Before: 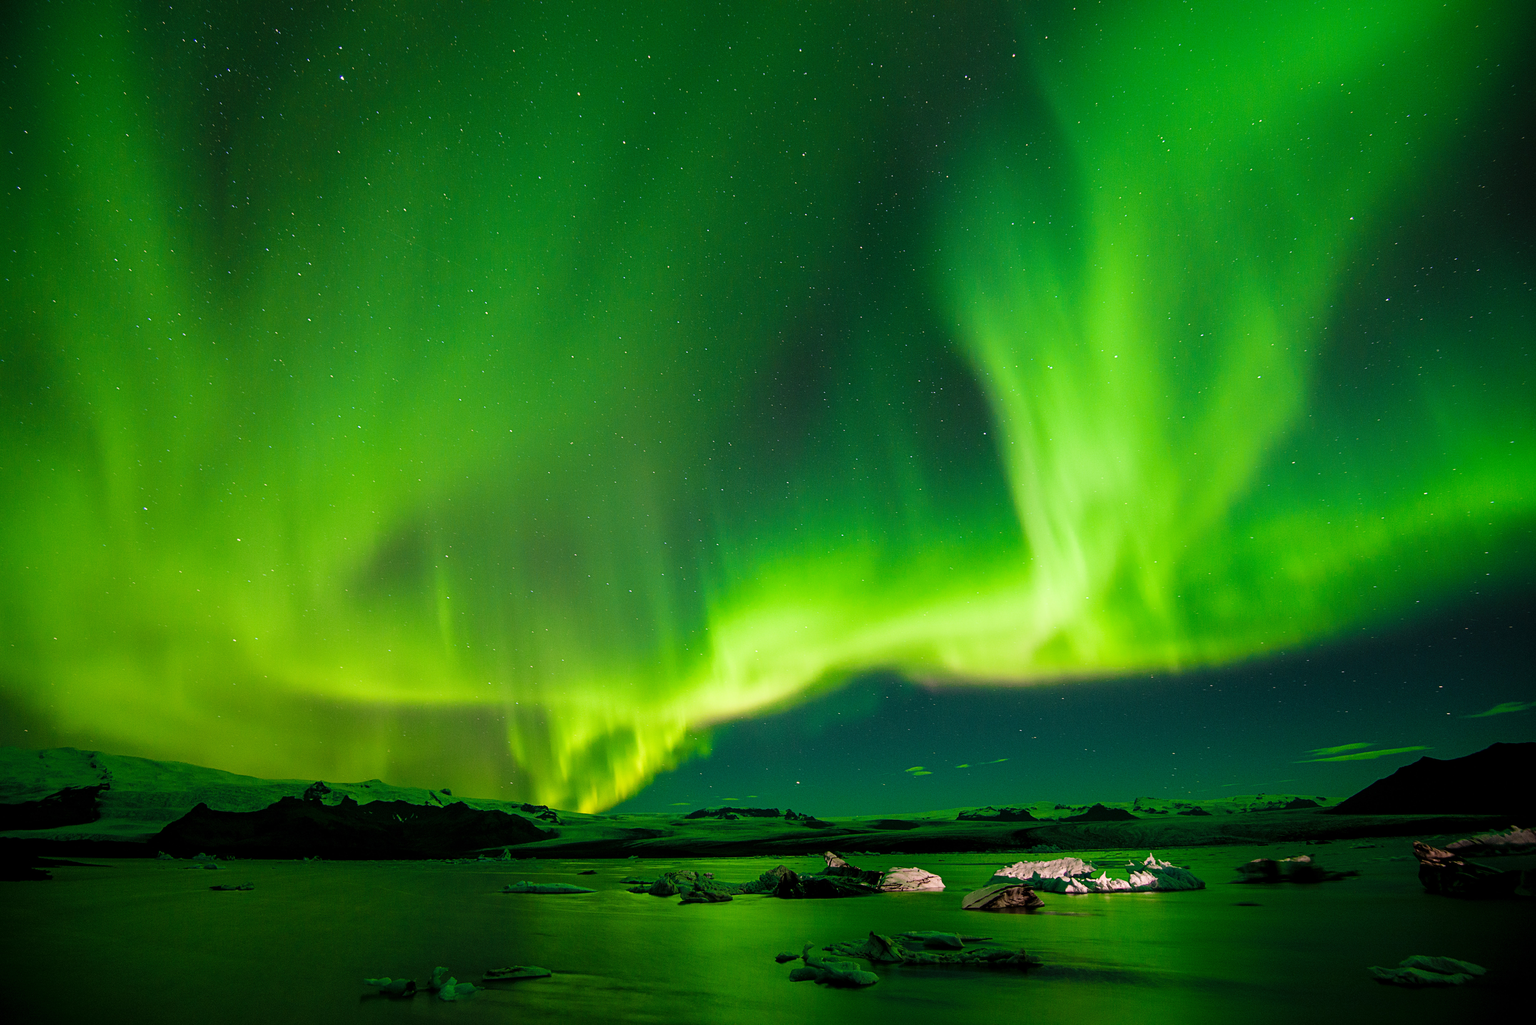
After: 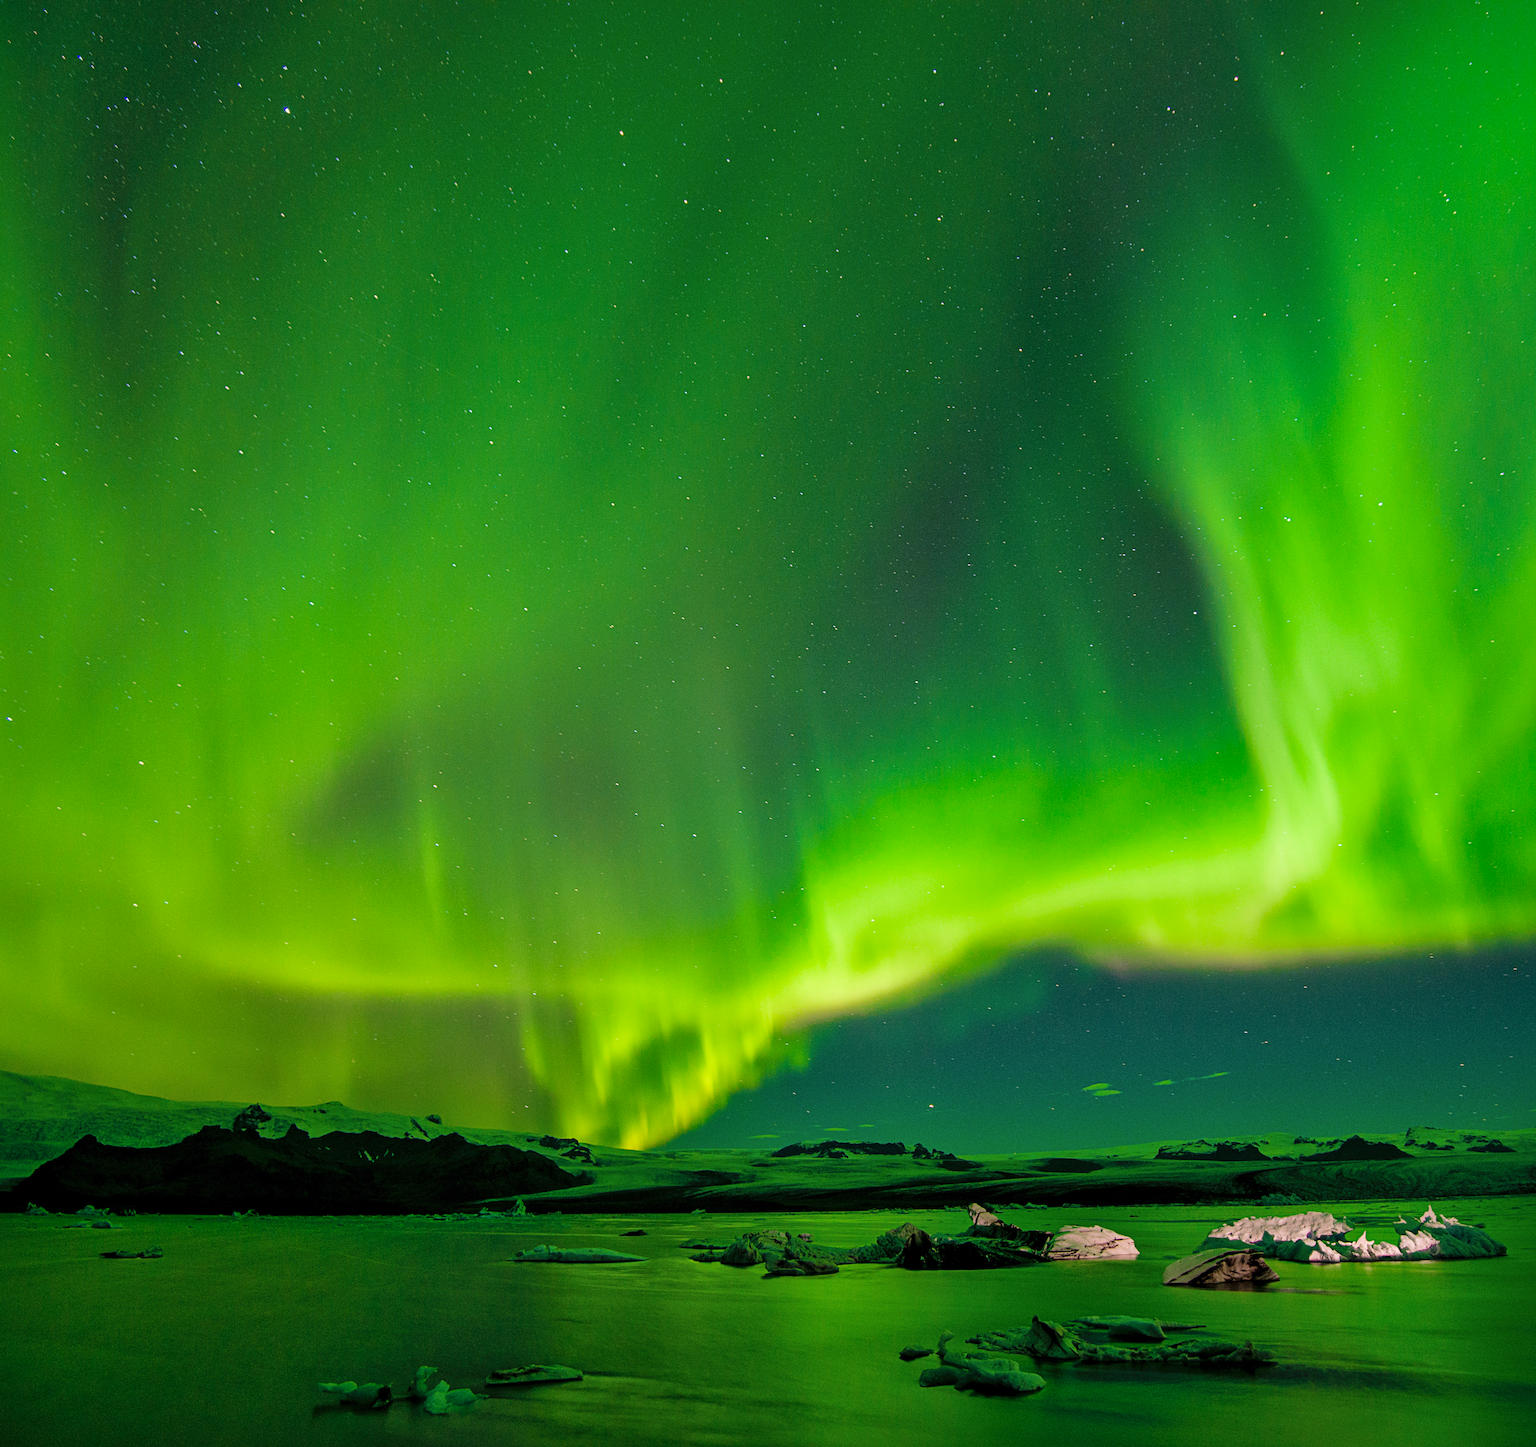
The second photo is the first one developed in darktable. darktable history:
shadows and highlights: on, module defaults
crop and rotate: left 9.061%, right 20.142%
